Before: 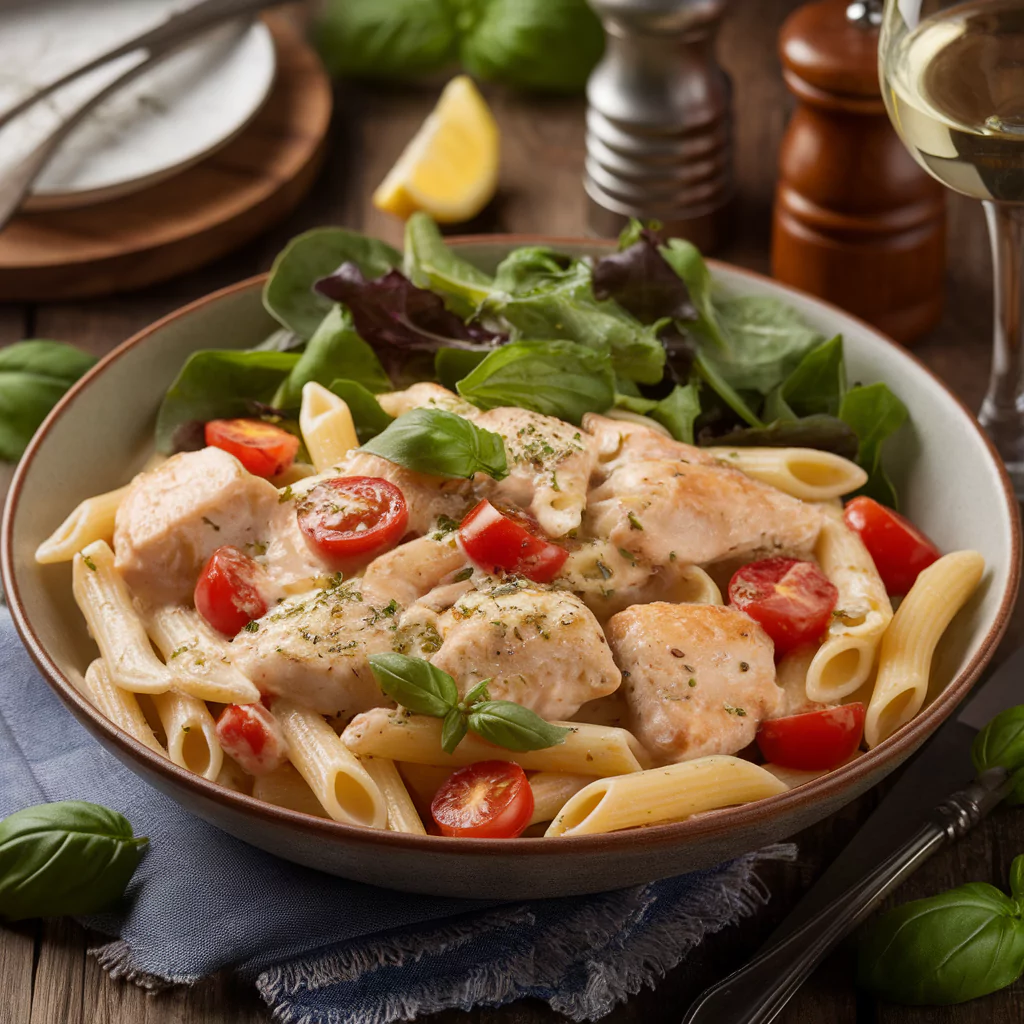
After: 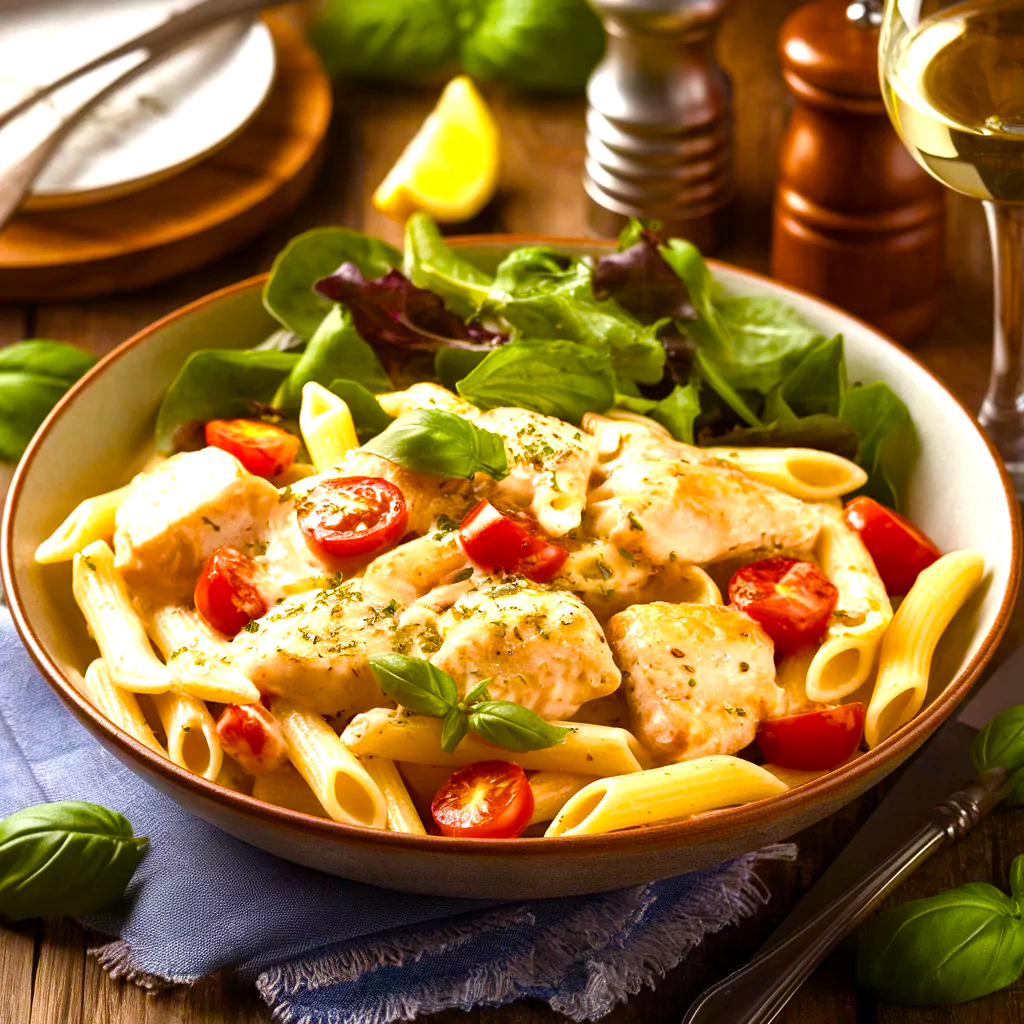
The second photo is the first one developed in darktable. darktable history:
color balance rgb: power › chroma 0.293%, power › hue 24.59°, linear chroma grading › global chroma 14.482%, perceptual saturation grading › global saturation -0.038%, perceptual saturation grading › highlights -17.005%, perceptual saturation grading › mid-tones 33.199%, perceptual saturation grading › shadows 50.341%, perceptual brilliance grading › global brilliance 29.709%, global vibrance 27.728%
